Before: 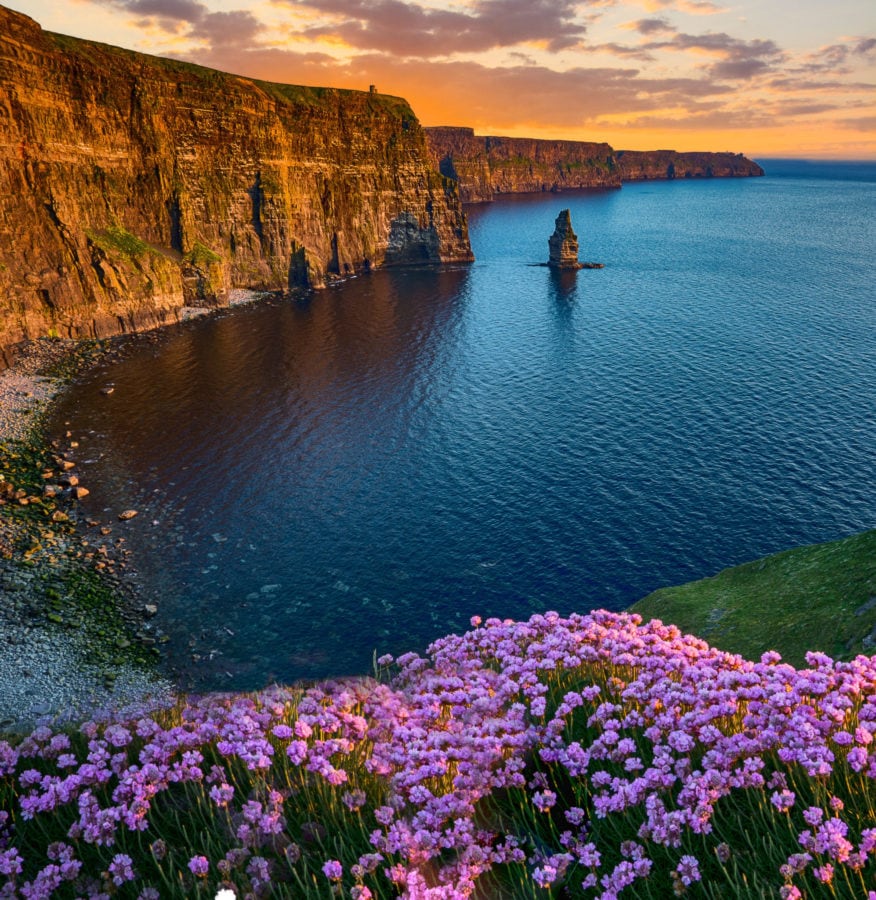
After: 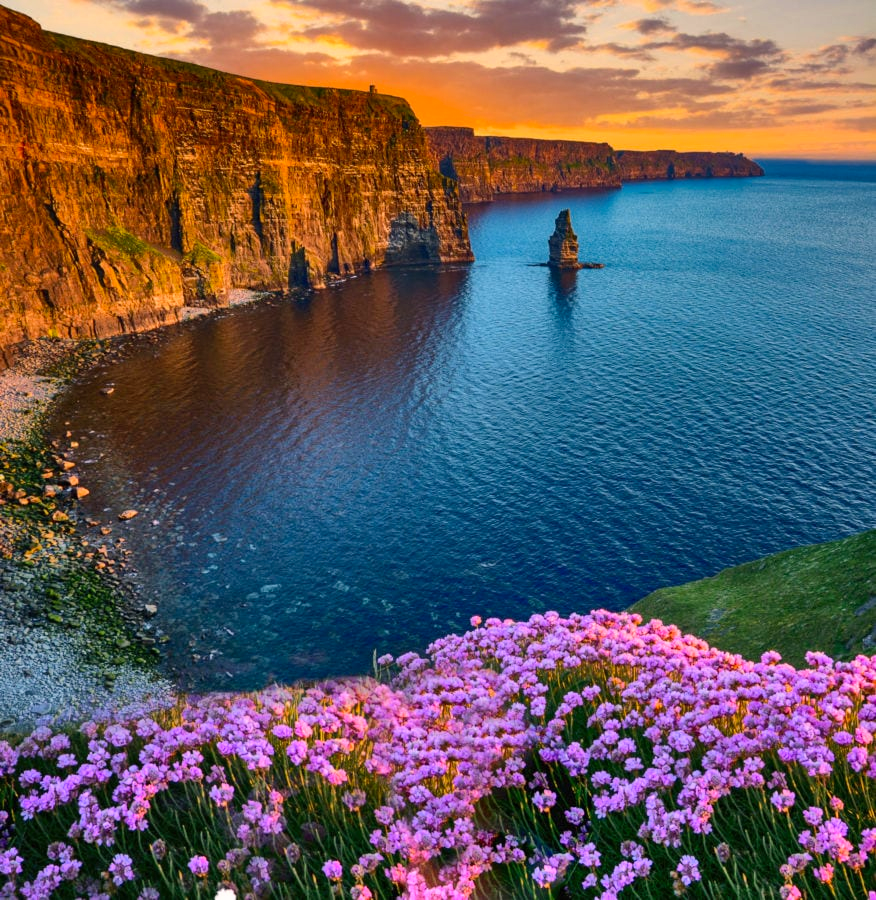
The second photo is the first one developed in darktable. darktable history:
shadows and highlights: shadows 60, highlights -60.23, soften with gaussian
color correction: highlights a* 3.22, highlights b* 1.93, saturation 1.19
